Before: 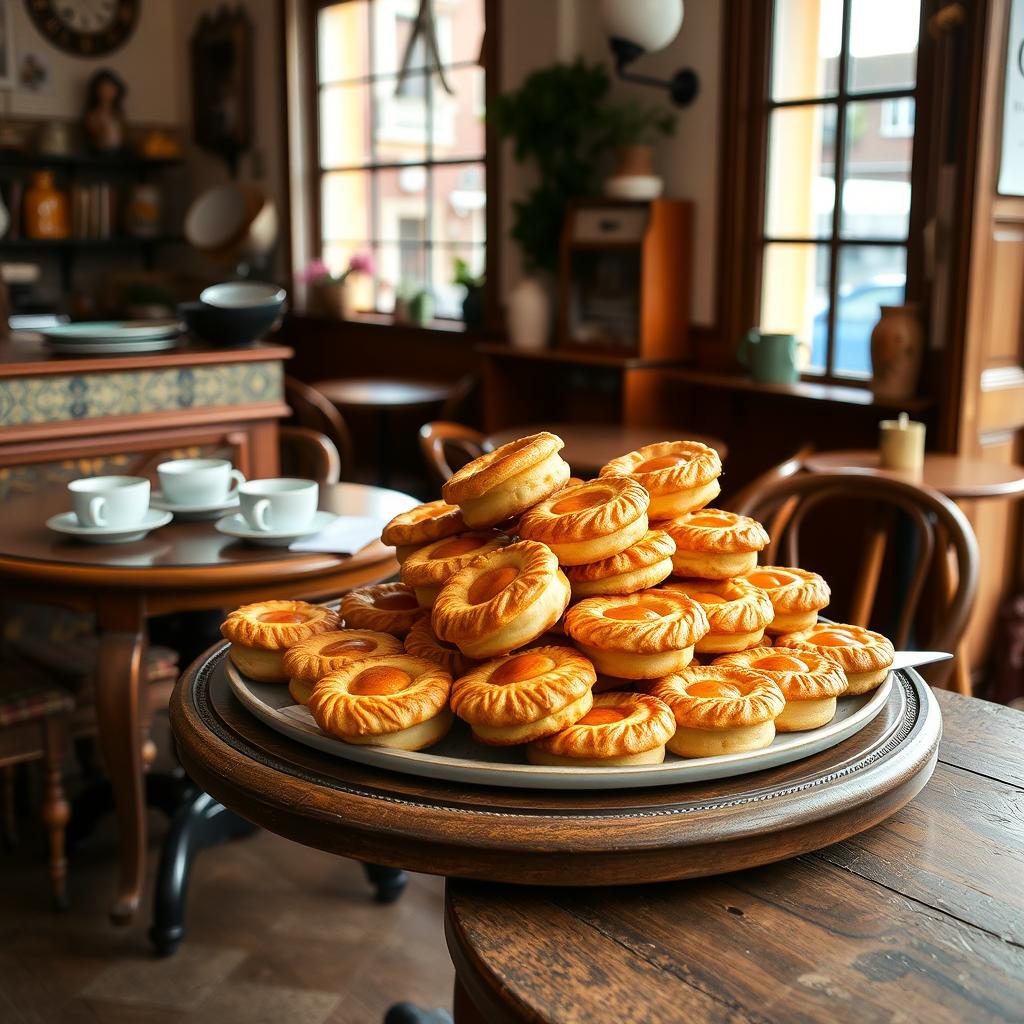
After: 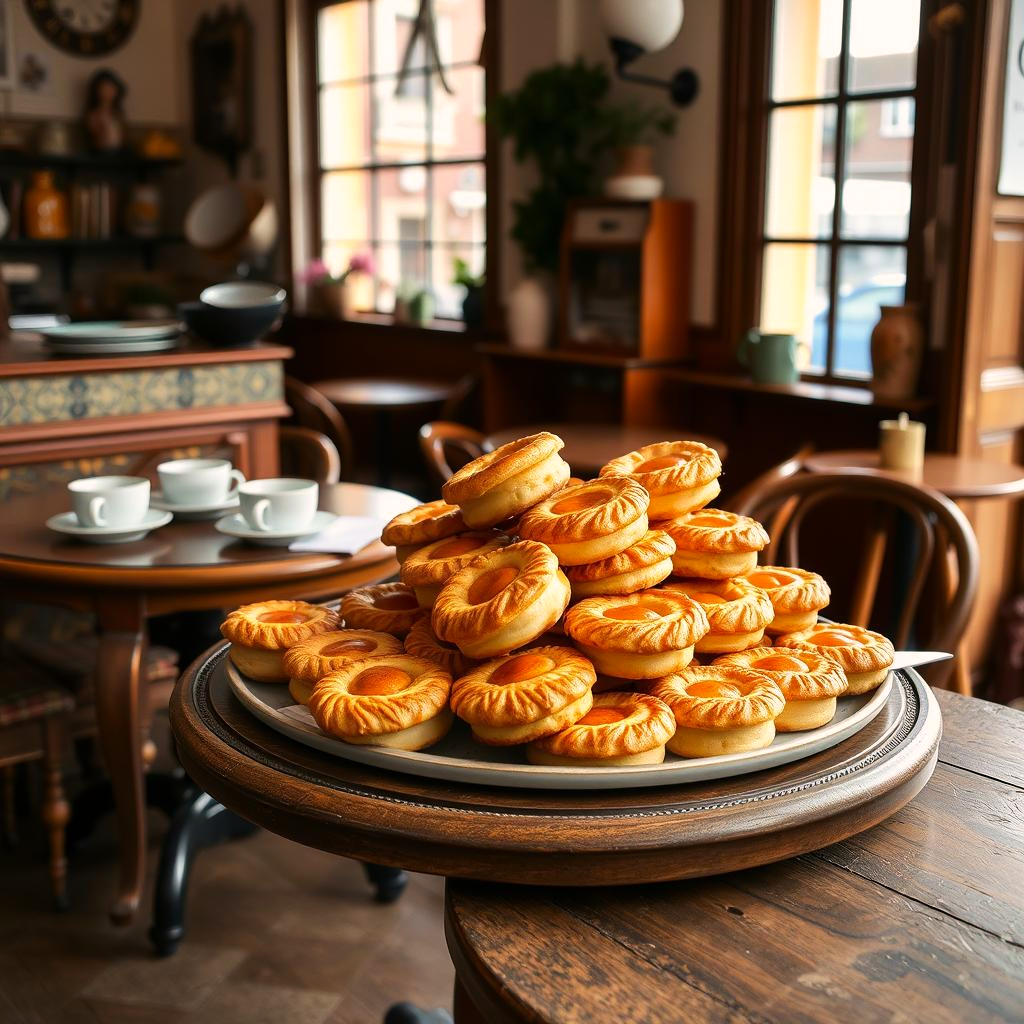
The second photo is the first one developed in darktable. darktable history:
color correction: highlights a* 5.75, highlights b* 4.83
